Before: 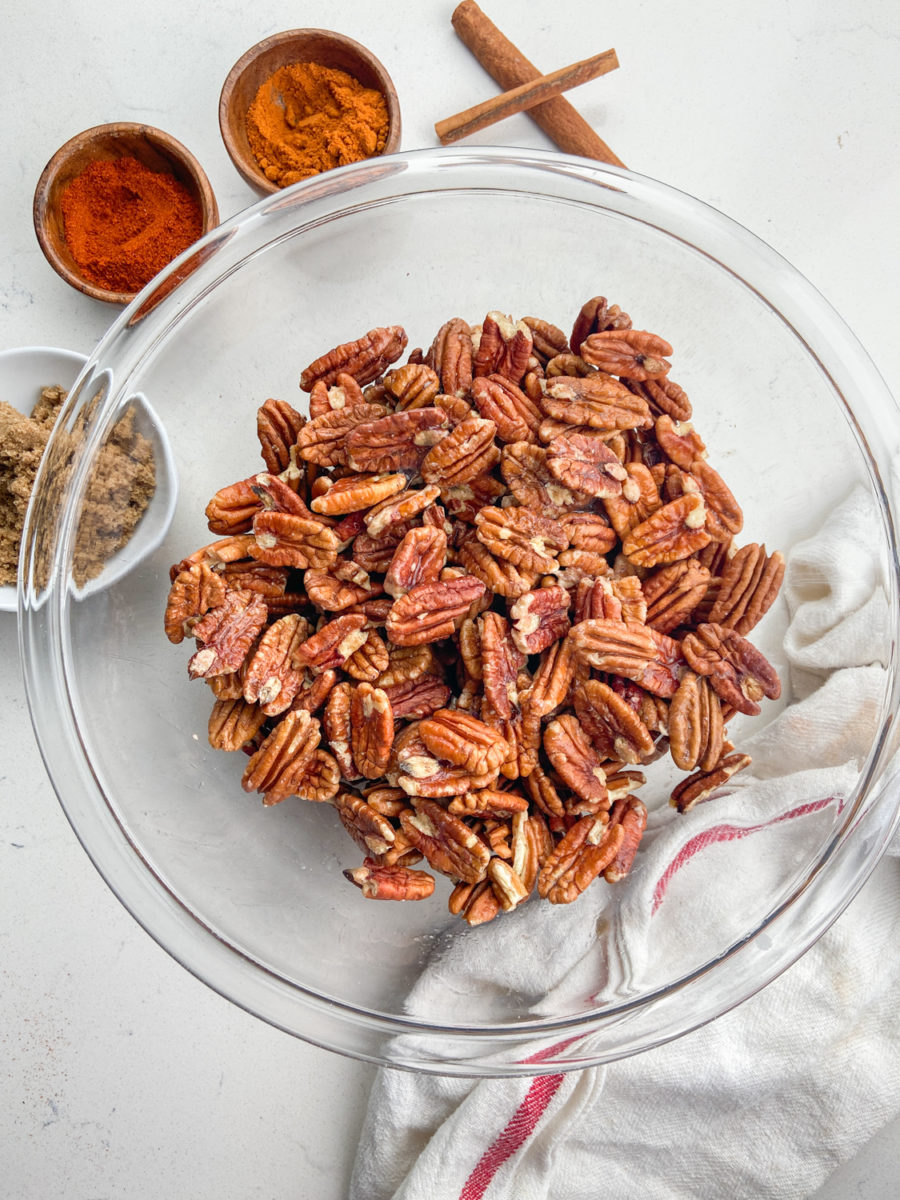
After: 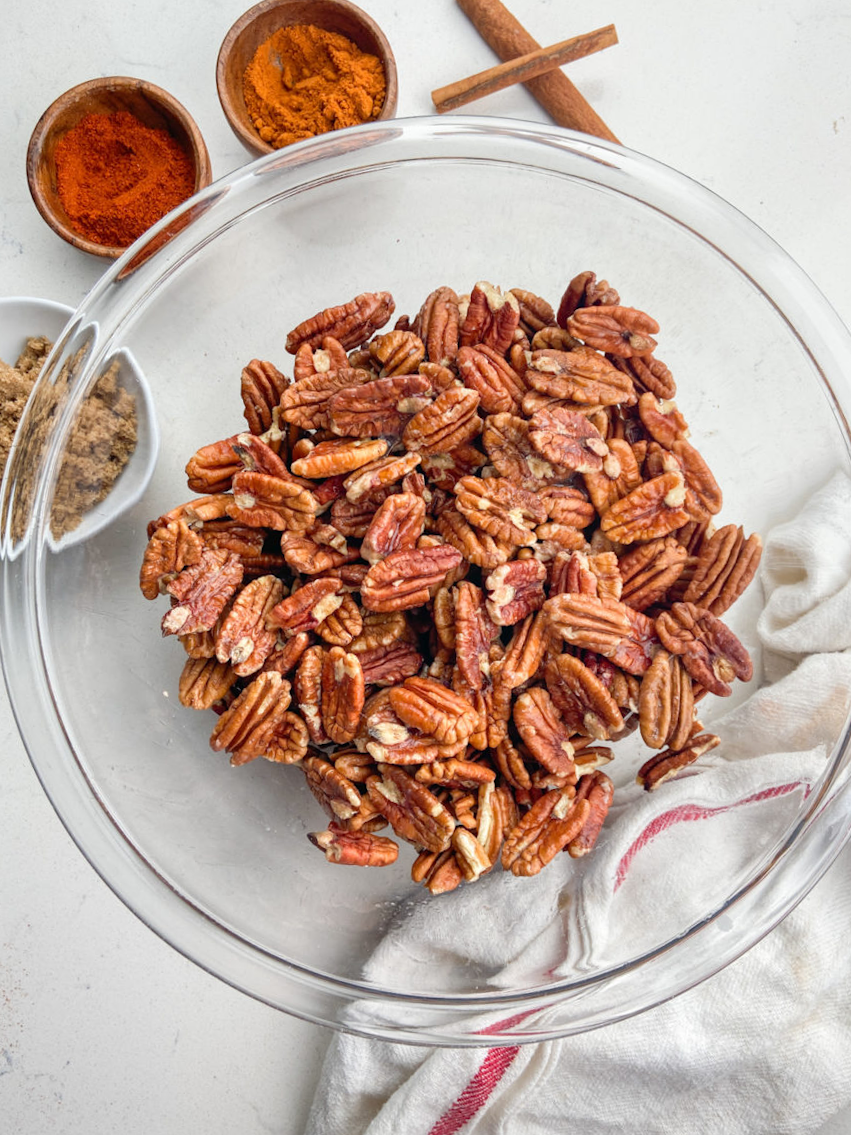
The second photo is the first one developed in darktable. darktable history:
crop and rotate: angle -2.48°
